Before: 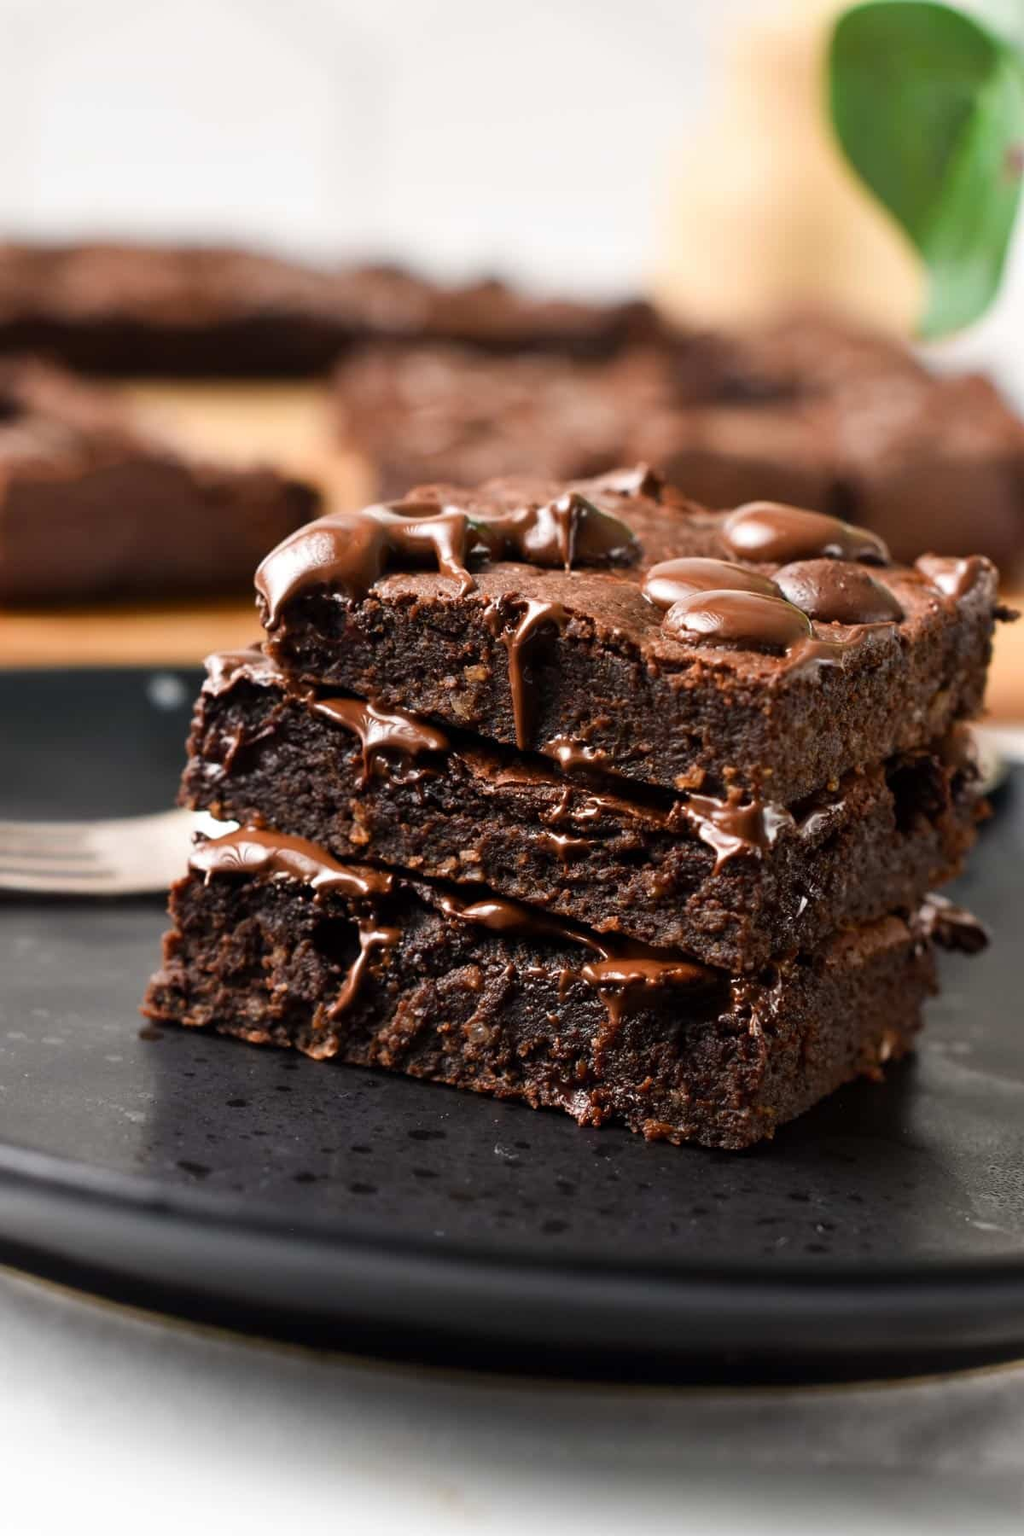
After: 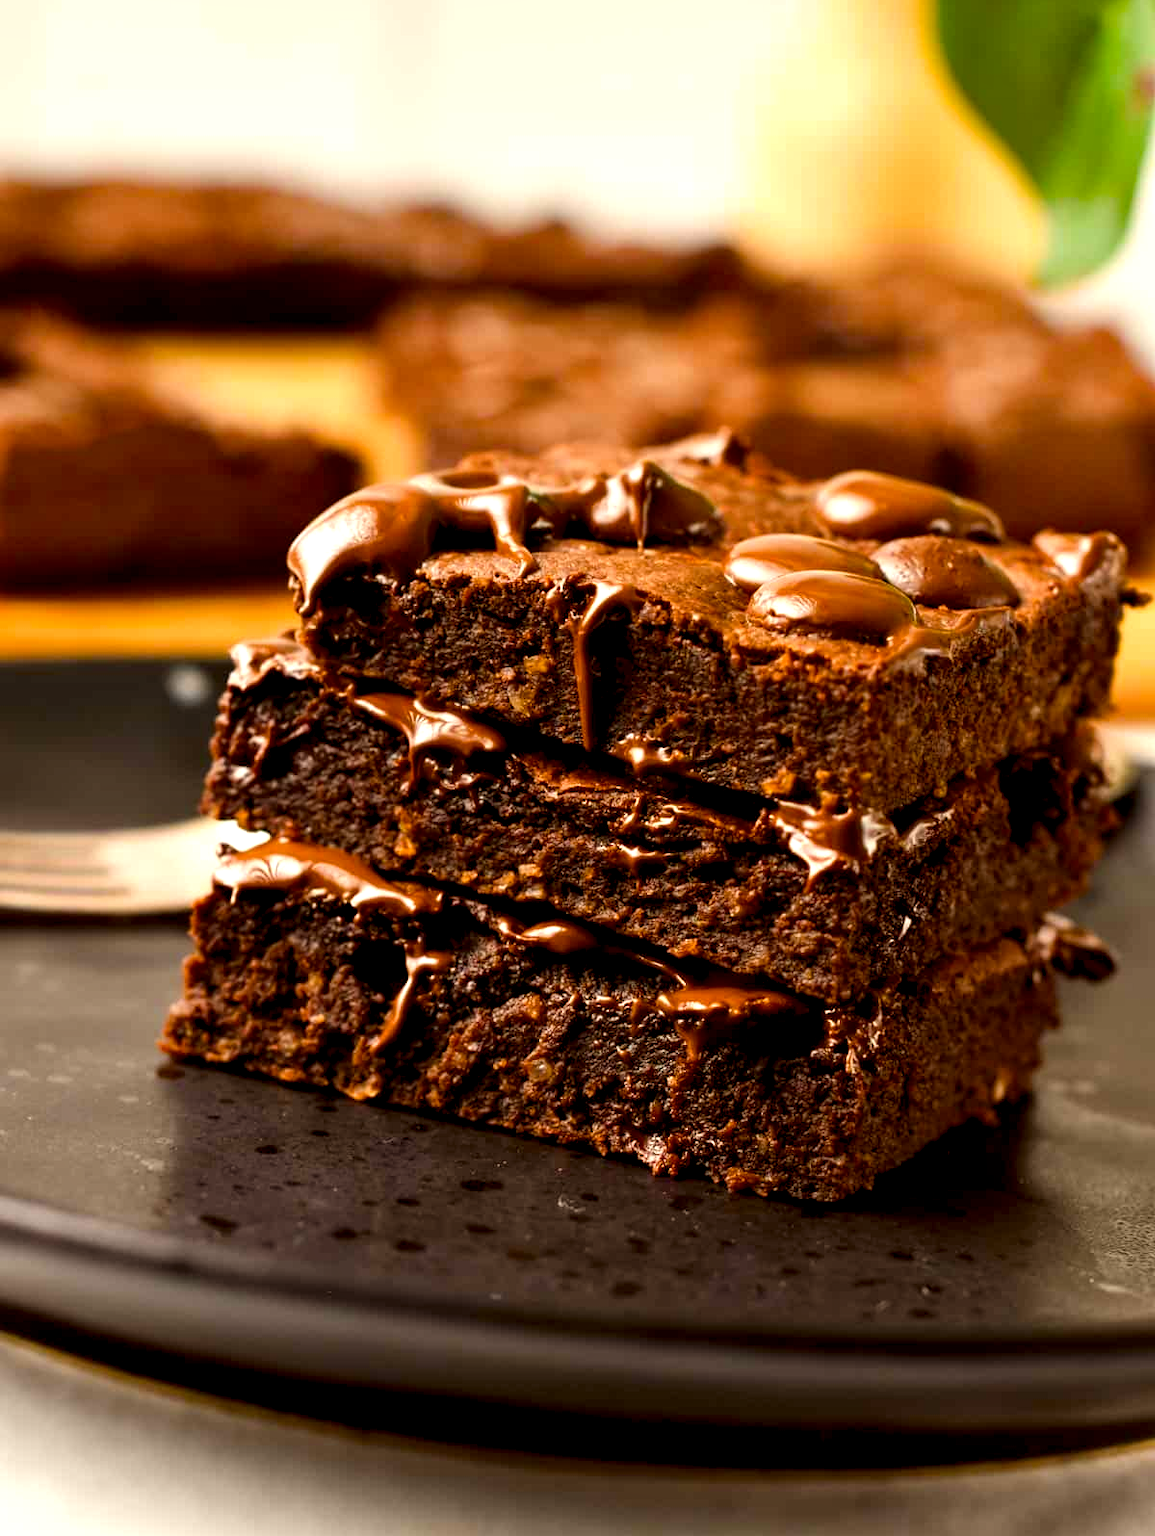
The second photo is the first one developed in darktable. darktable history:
local contrast: highlights 138%, shadows 151%, detail 139%, midtone range 0.258
color balance rgb: shadows lift › chroma 0.84%, shadows lift › hue 110.64°, power › luminance 9.915%, power › chroma 2.822%, power › hue 59.27°, highlights gain › chroma 1.342%, highlights gain › hue 57.5°, linear chroma grading › global chroma 14.355%, perceptual saturation grading › global saturation 19.979%, global vibrance 20%
crop and rotate: top 5.546%, bottom 5.819%
